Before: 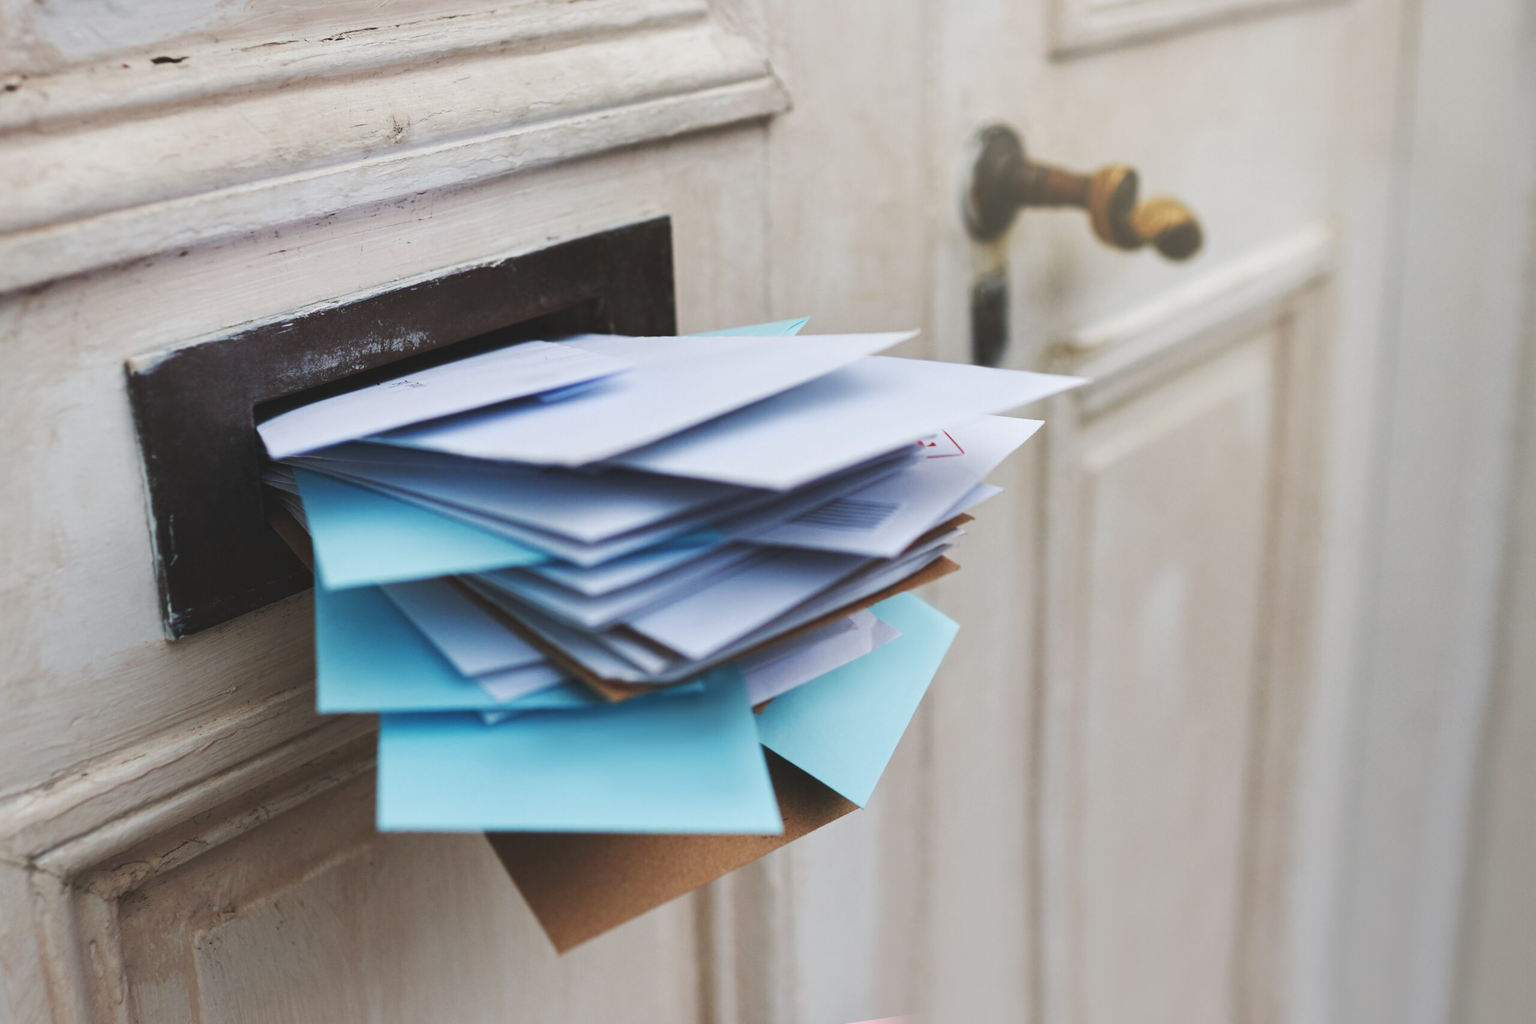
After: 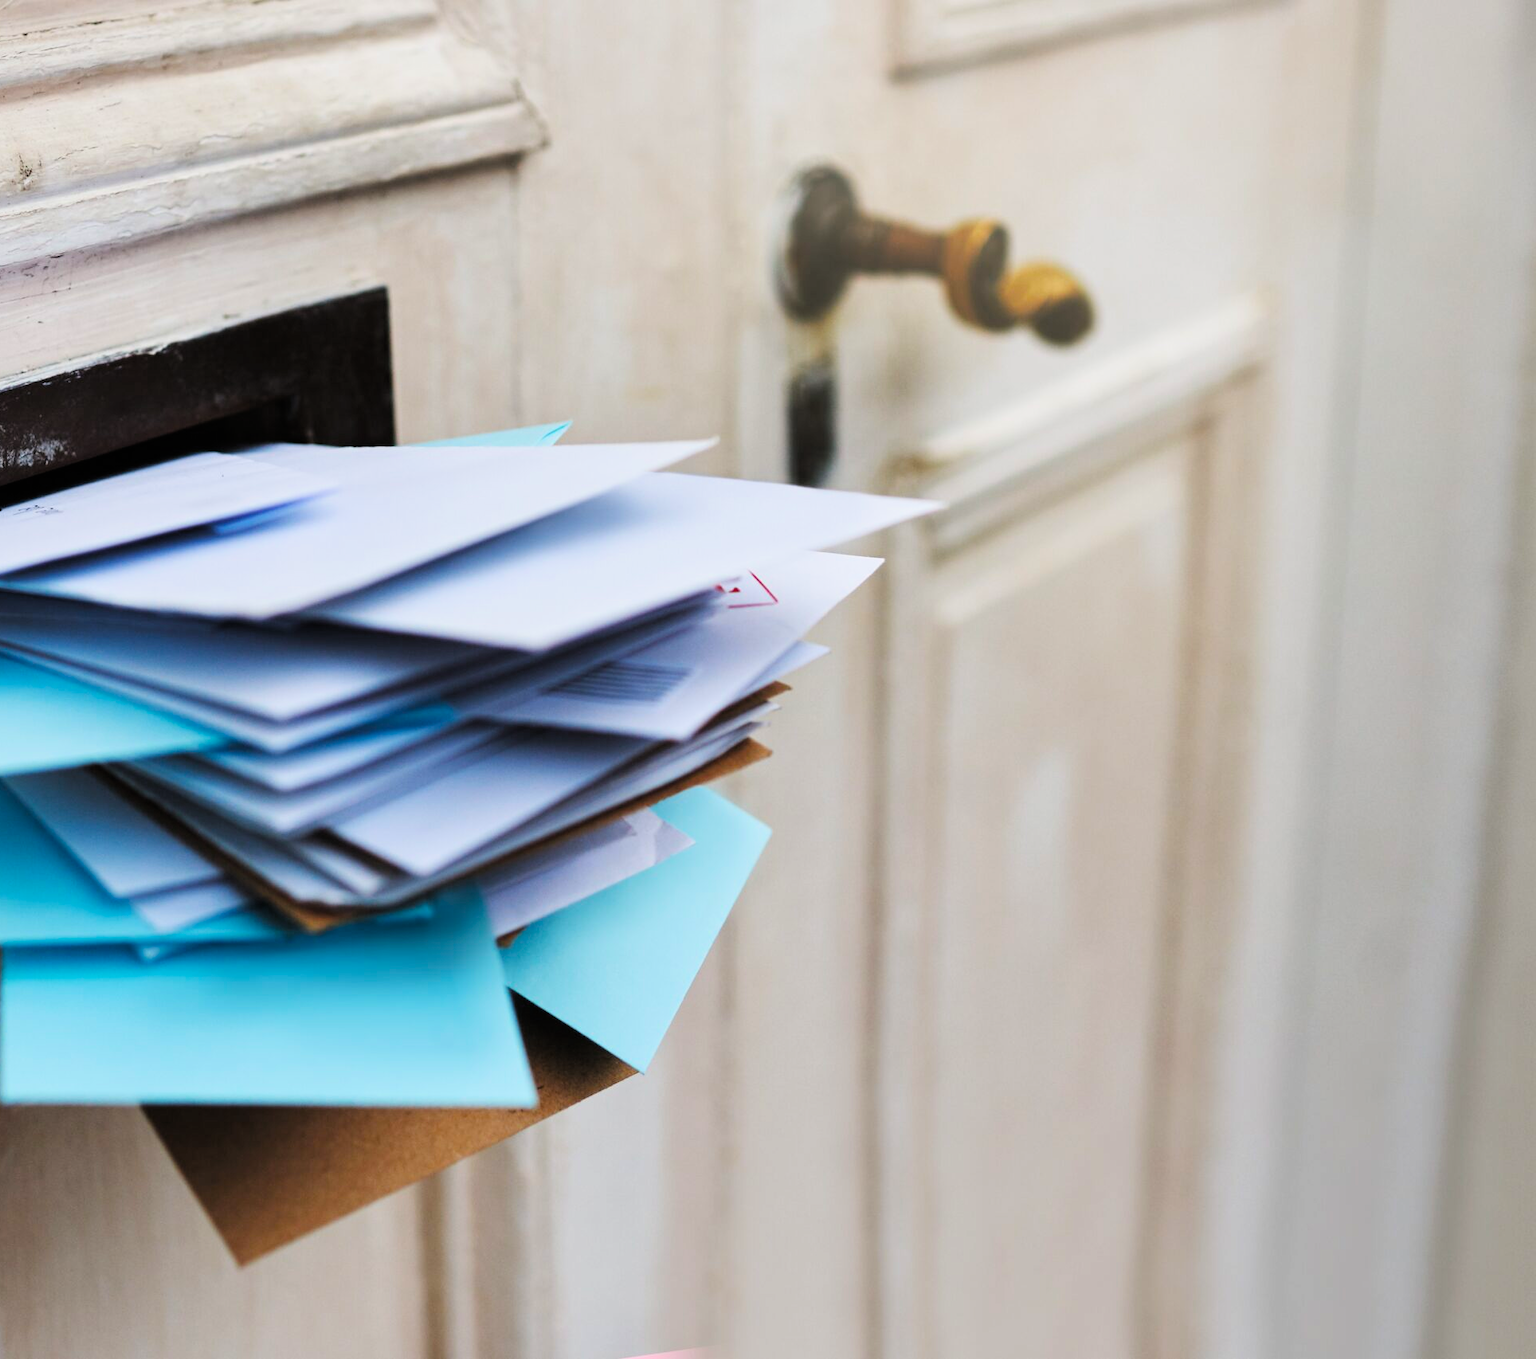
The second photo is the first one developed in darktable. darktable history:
filmic rgb: middle gray luminance 8.79%, black relative exposure -6.23 EV, white relative exposure 2.73 EV, target black luminance 0%, hardness 4.74, latitude 73.51%, contrast 1.335, shadows ↔ highlights balance 9.5%
color balance rgb: linear chroma grading › global chroma 14.362%, perceptual saturation grading › global saturation 25.376%
crop and rotate: left 24.683%
